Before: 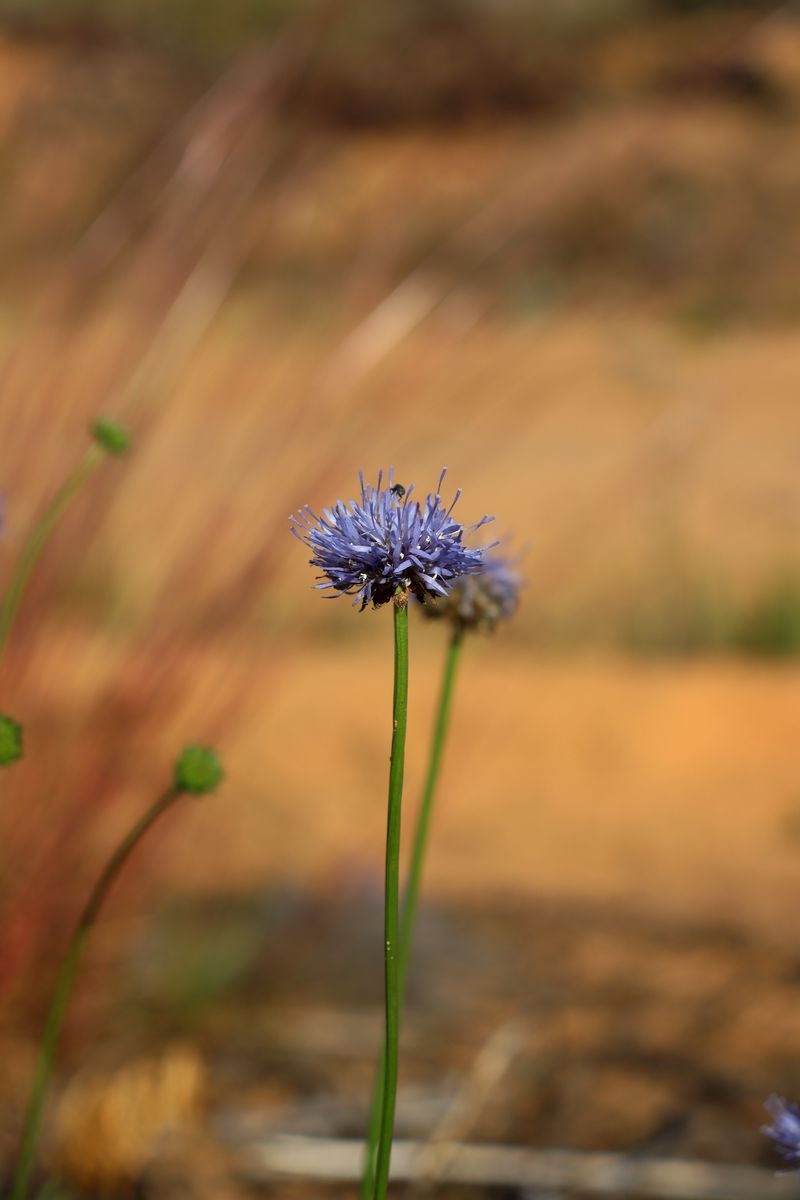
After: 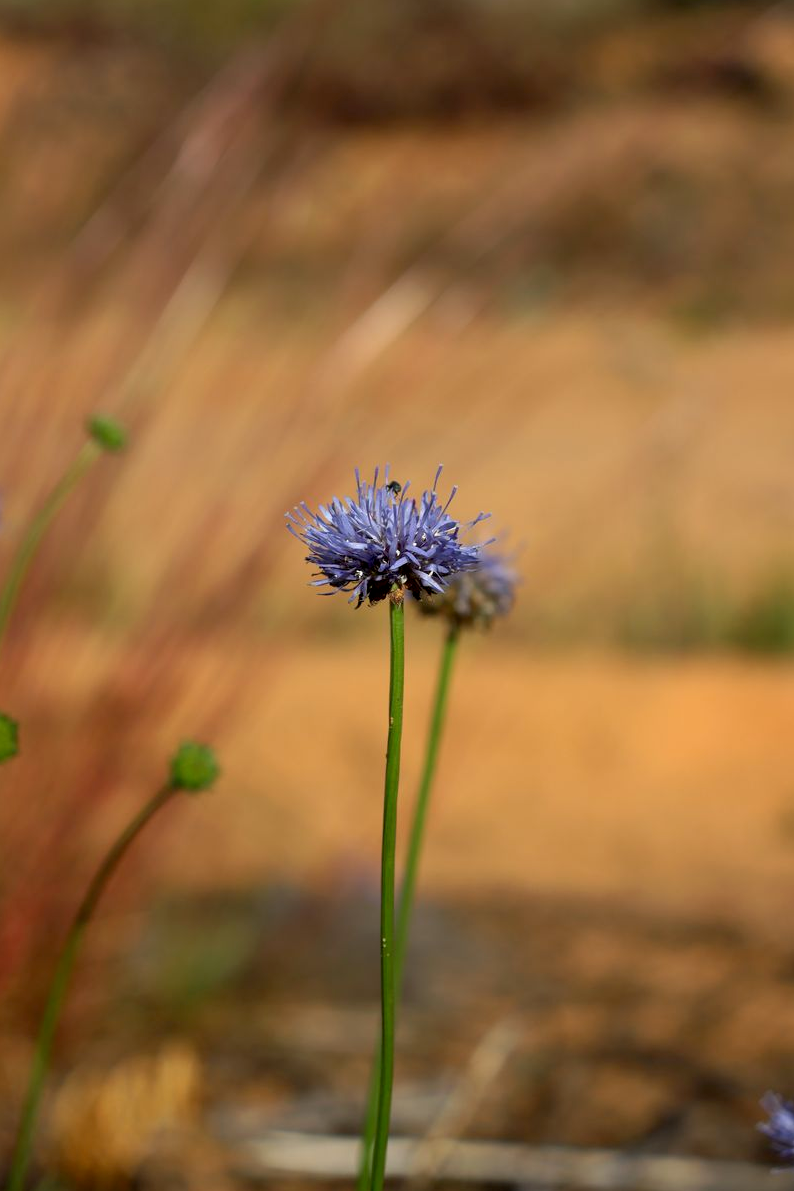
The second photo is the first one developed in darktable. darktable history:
crop and rotate: left 0.746%, top 0.292%, bottom 0.375%
exposure: black level correction 0.004, exposure 0.016 EV, compensate highlight preservation false
